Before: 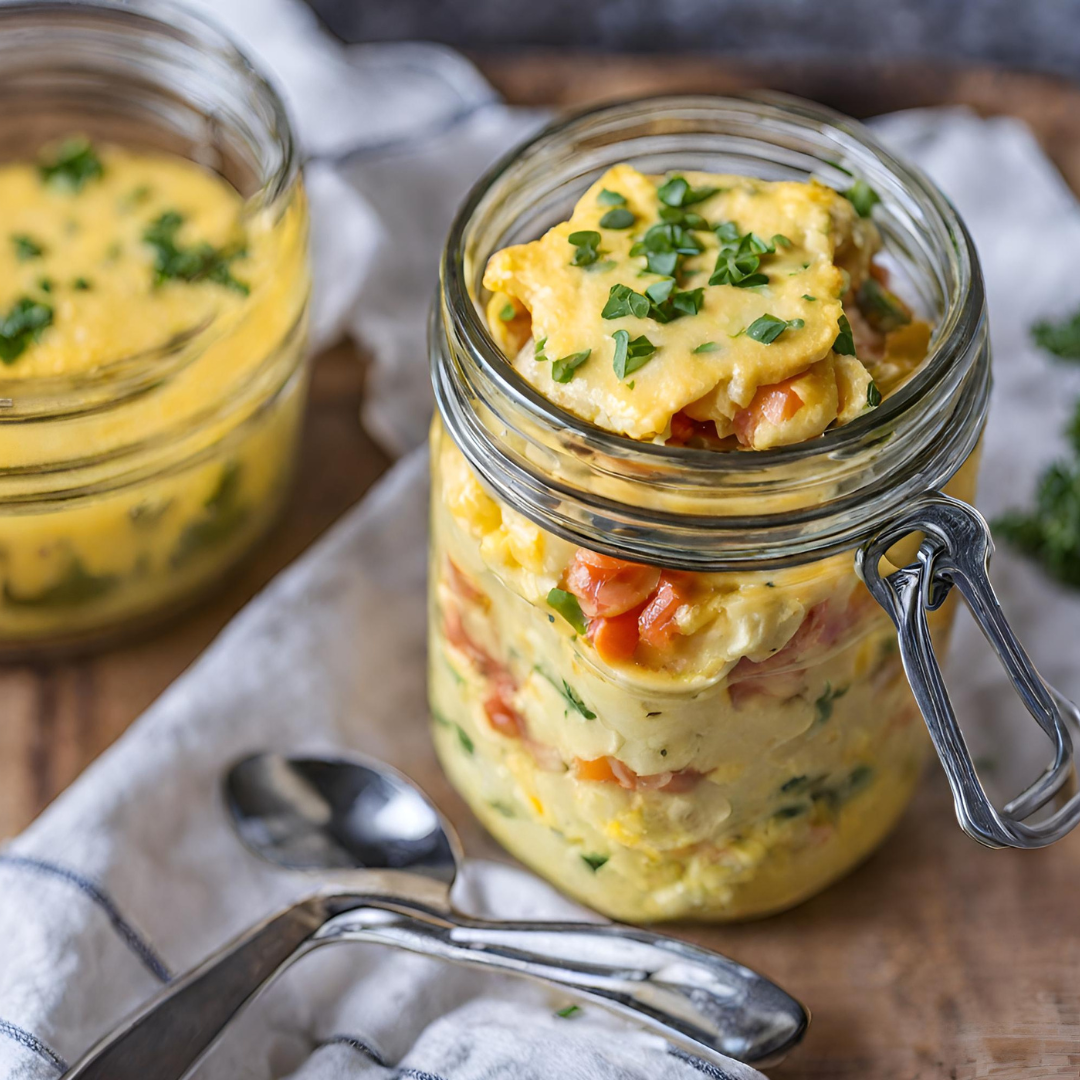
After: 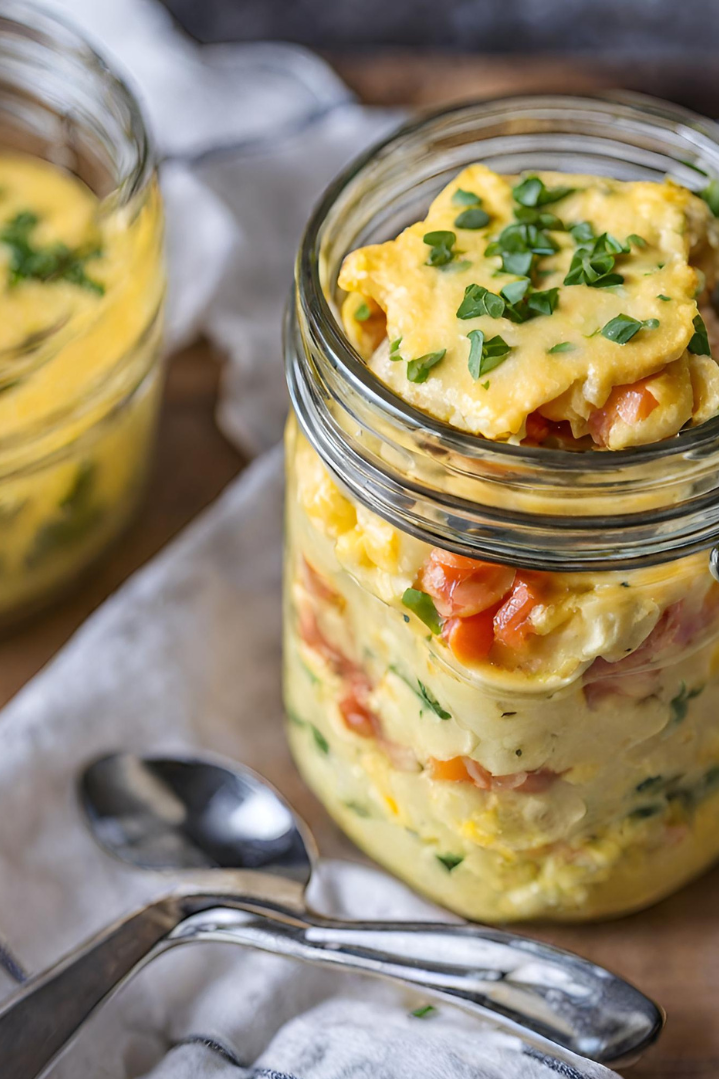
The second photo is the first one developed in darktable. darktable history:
crop and rotate: left 13.433%, right 19.956%
